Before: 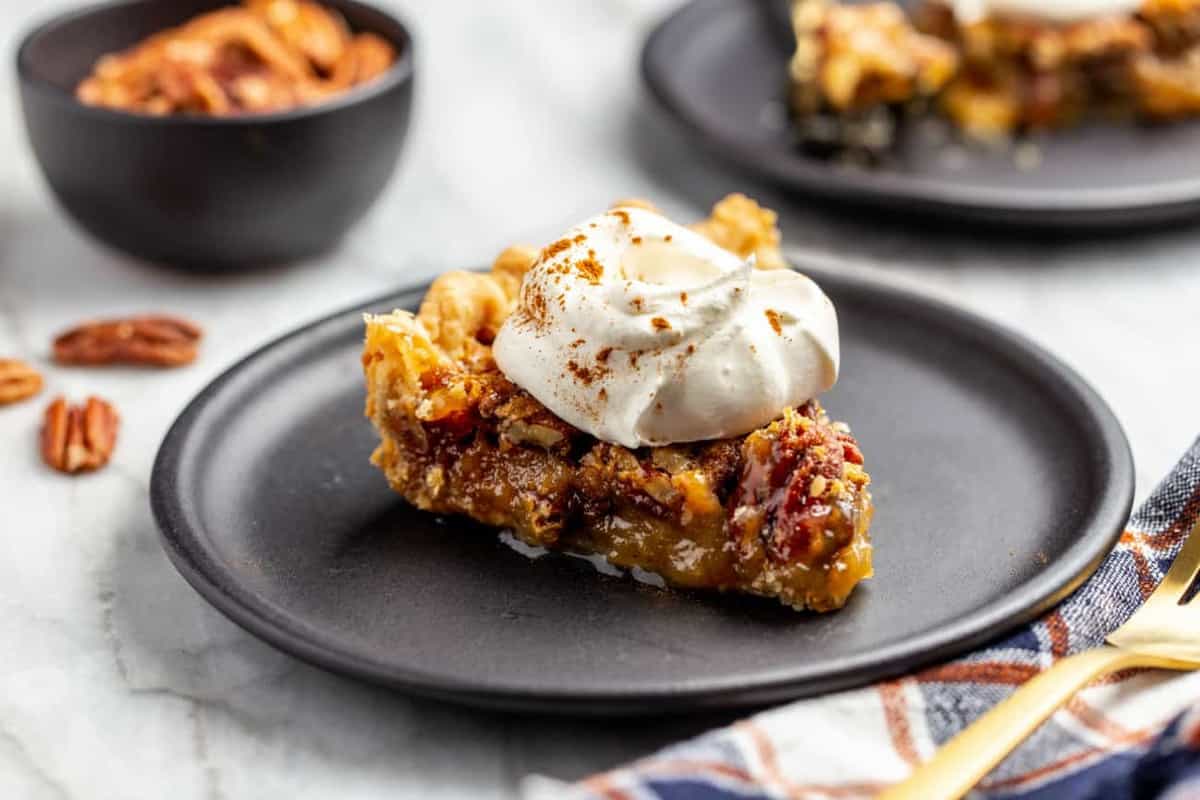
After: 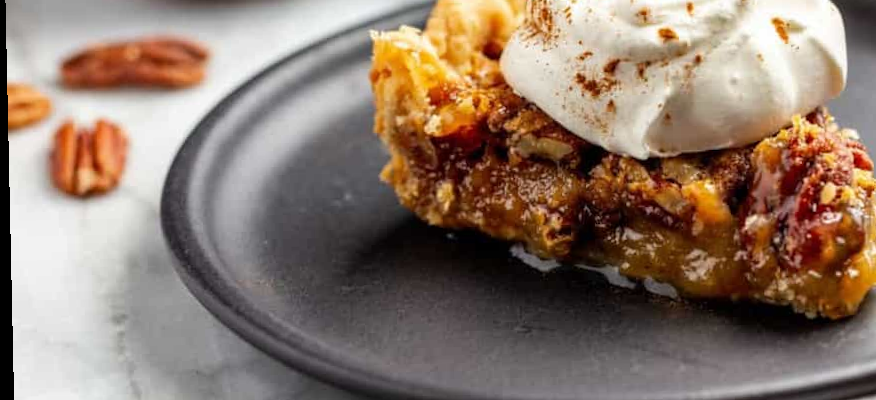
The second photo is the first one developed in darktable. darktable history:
rotate and perspective: rotation -1.24°, automatic cropping off
crop: top 36.498%, right 27.964%, bottom 14.995%
